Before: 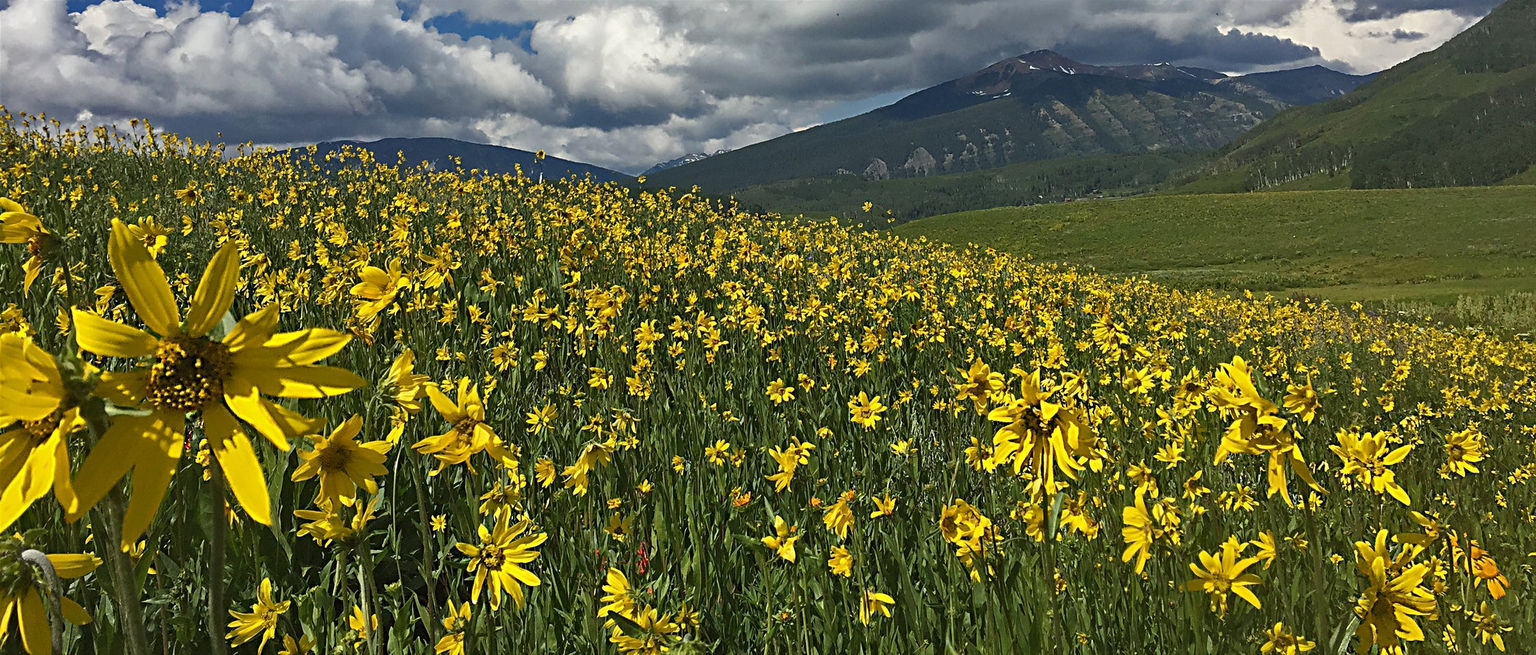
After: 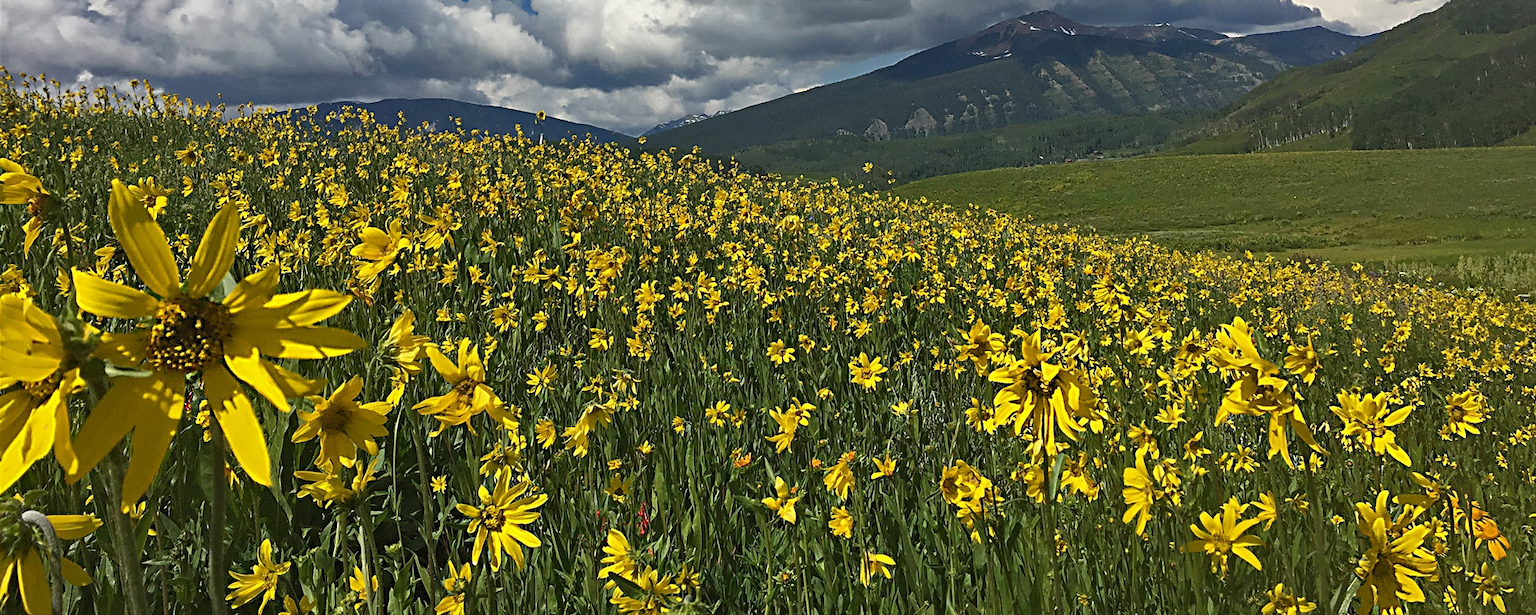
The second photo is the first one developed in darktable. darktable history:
crop and rotate: top 6.128%
